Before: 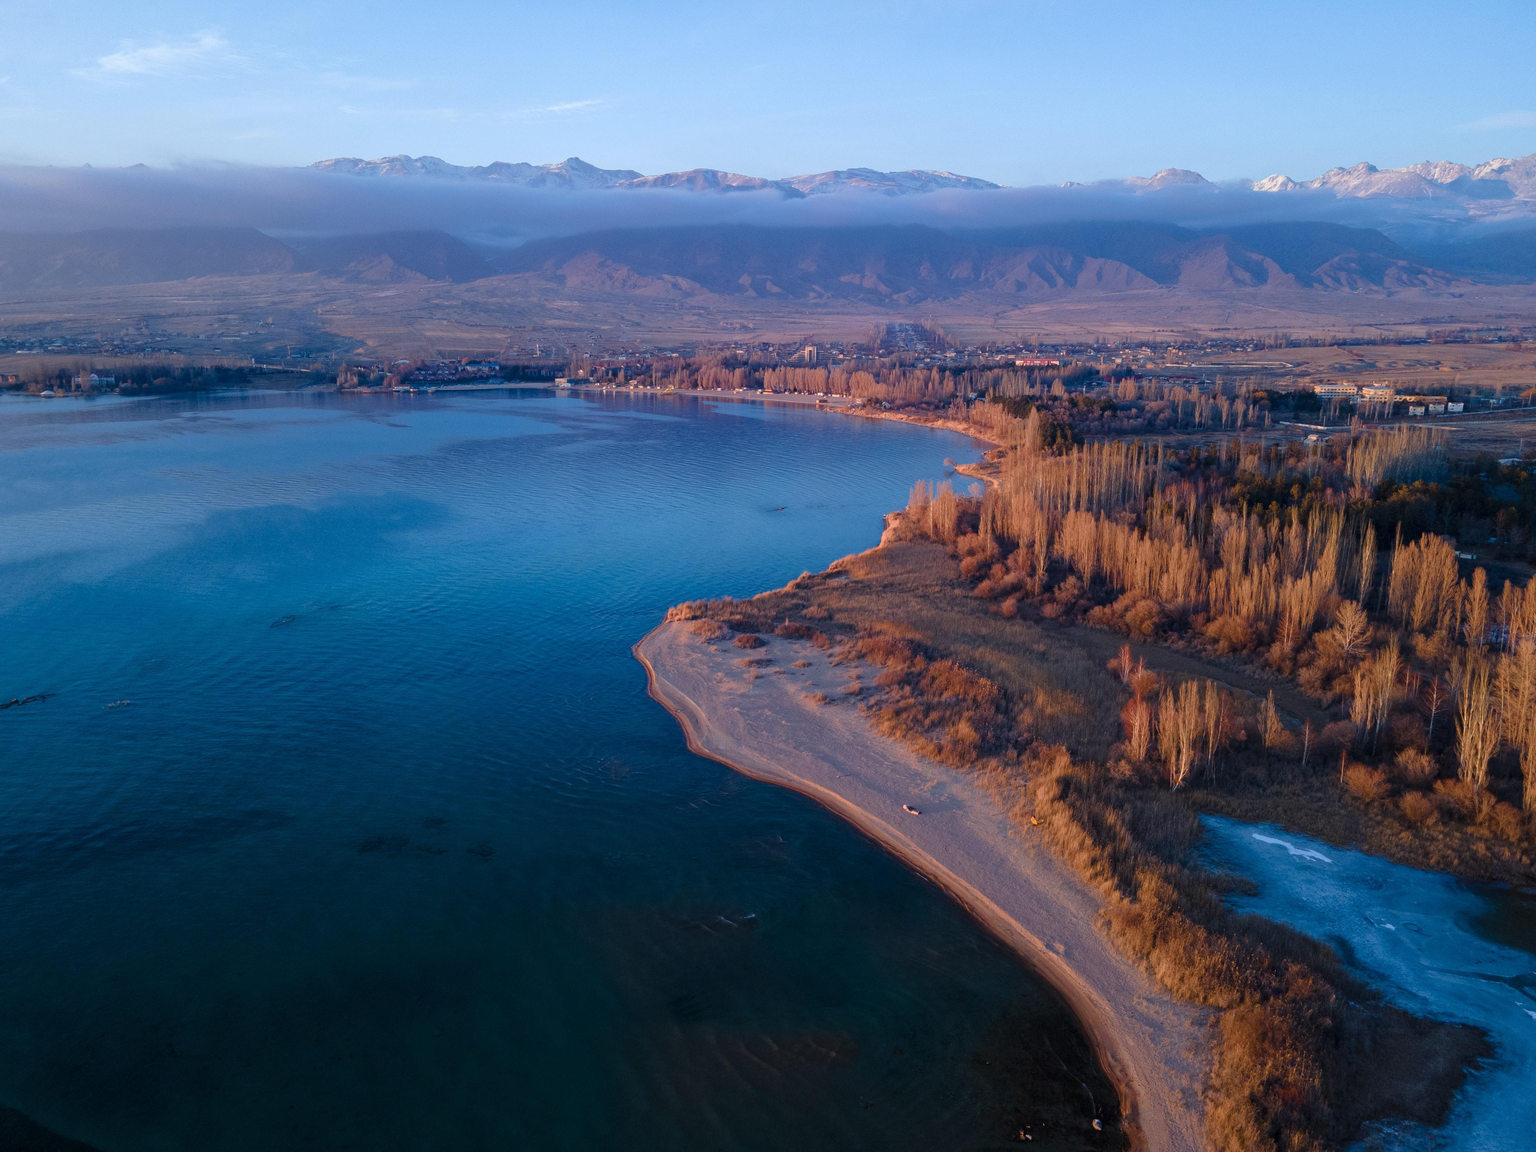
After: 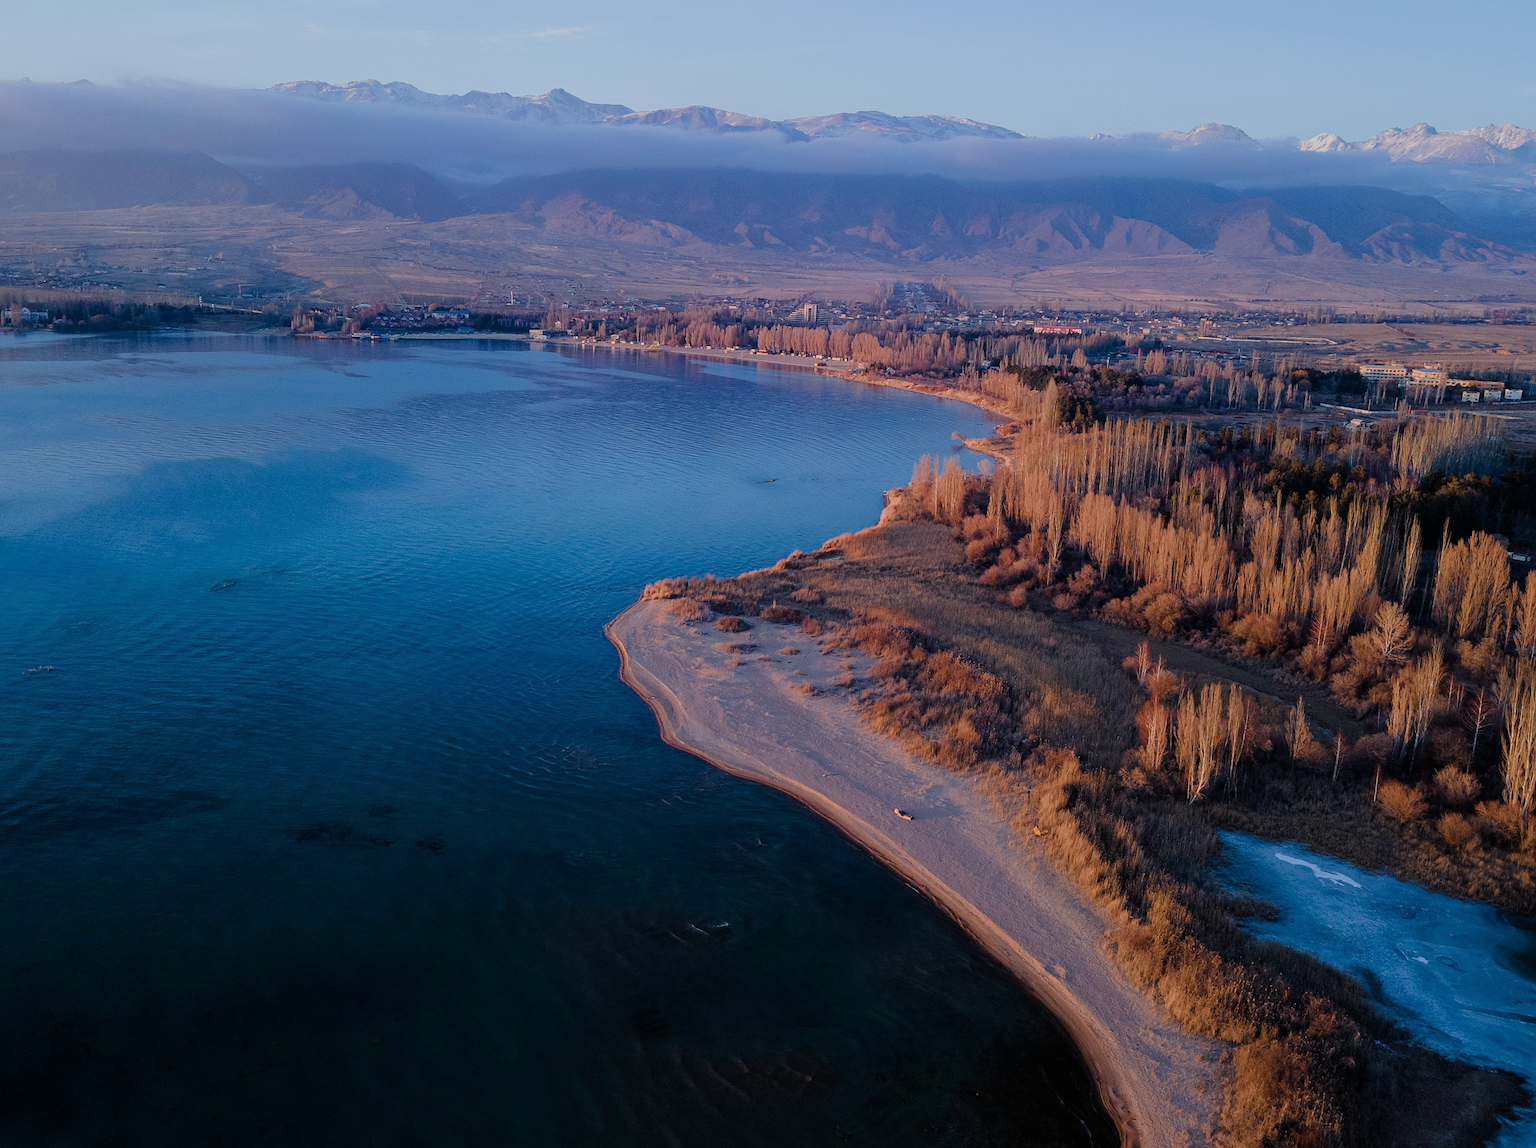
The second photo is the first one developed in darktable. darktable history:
filmic rgb: black relative exposure -7.65 EV, white relative exposure 4.56 EV, hardness 3.61
crop and rotate: angle -1.94°, left 3.082%, top 4.161%, right 1.44%, bottom 0.634%
sharpen: on, module defaults
